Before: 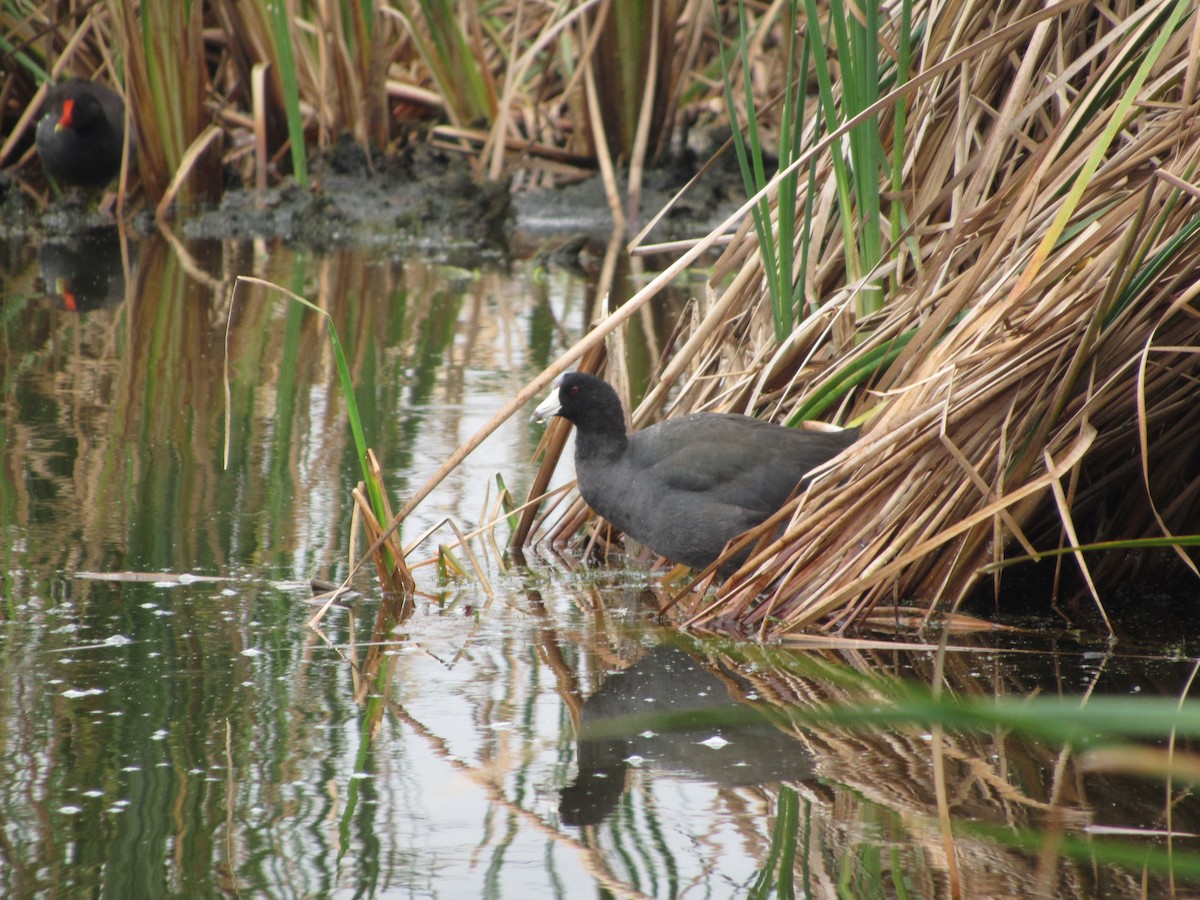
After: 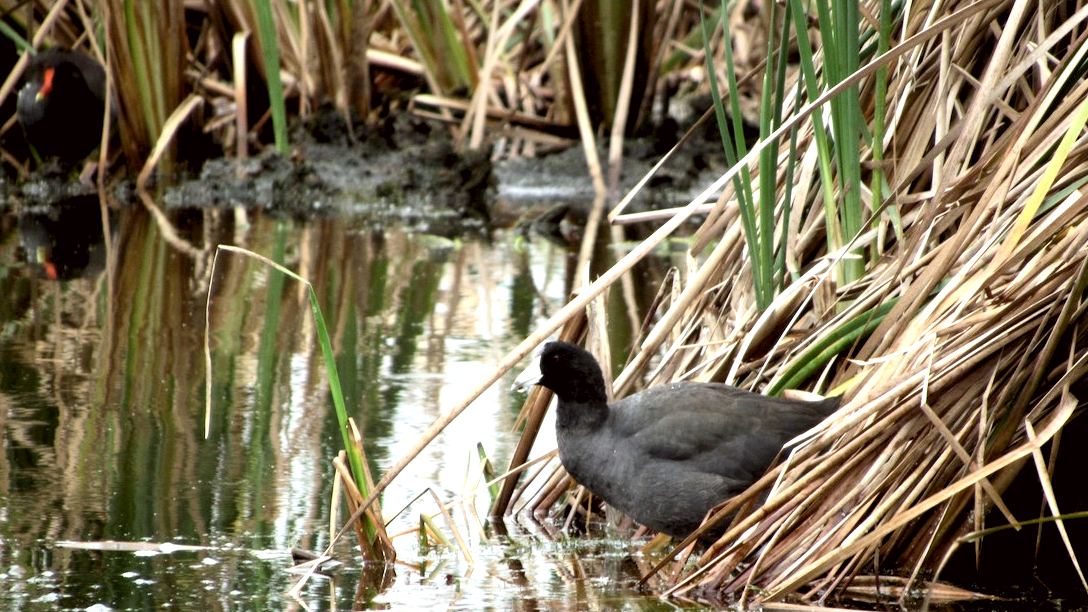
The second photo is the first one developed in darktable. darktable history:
crop: left 1.611%, top 3.461%, right 7.708%, bottom 28.5%
levels: levels [0.016, 0.492, 0.969]
tone equalizer: -8 EV -0.762 EV, -7 EV -0.698 EV, -6 EV -0.624 EV, -5 EV -0.374 EV, -3 EV 0.367 EV, -2 EV 0.6 EV, -1 EV 0.699 EV, +0 EV 0.742 EV, edges refinement/feathering 500, mask exposure compensation -1.57 EV, preserve details no
contrast brightness saturation: contrast 0.111, saturation -0.165
color balance rgb: global offset › luminance -1.42%, perceptual saturation grading › global saturation 0.122%, global vibrance 20%
color correction: highlights a* -2.87, highlights b* -2.53, shadows a* 2.21, shadows b* 2.88
